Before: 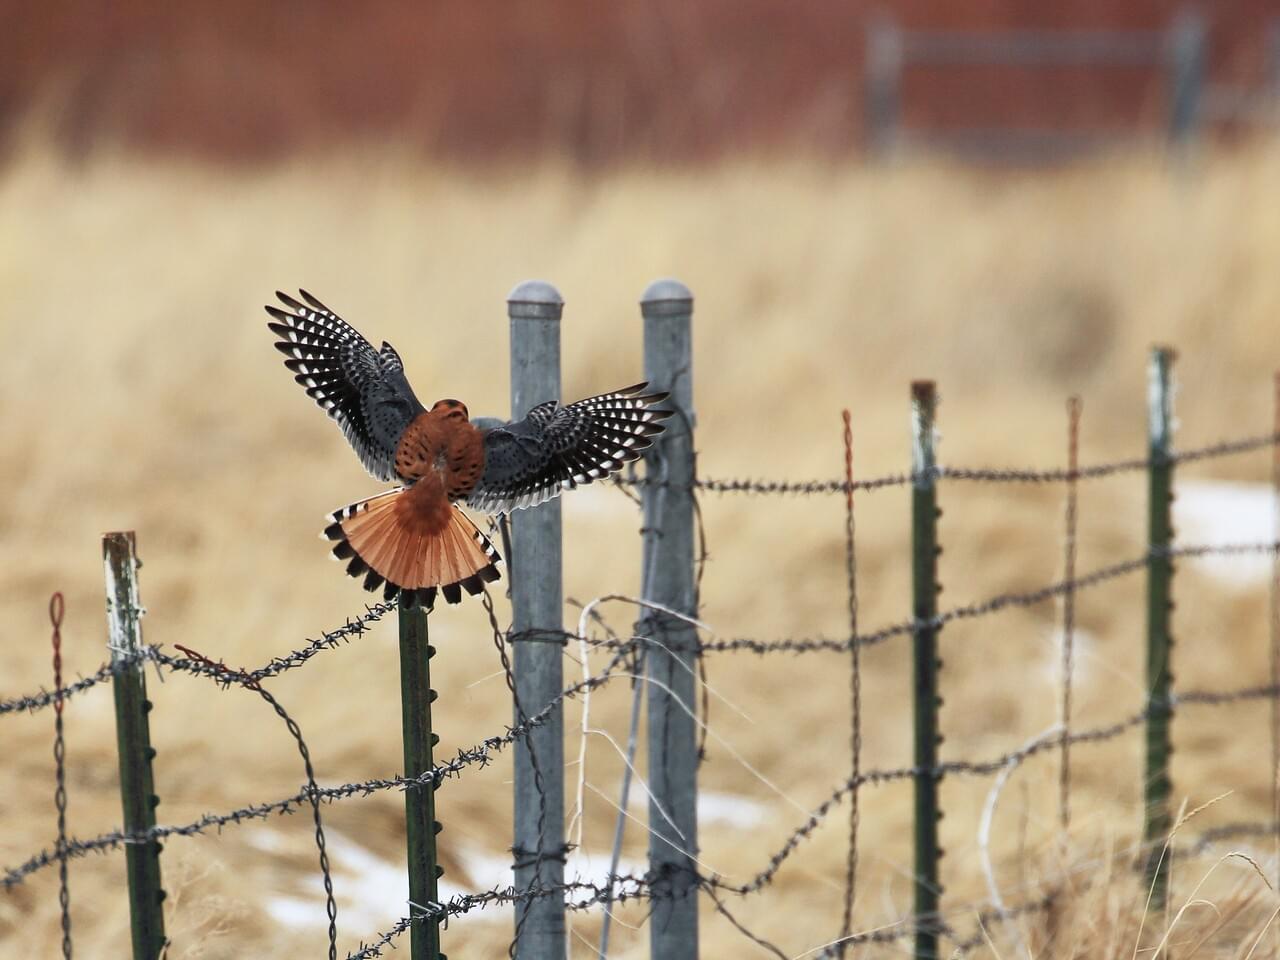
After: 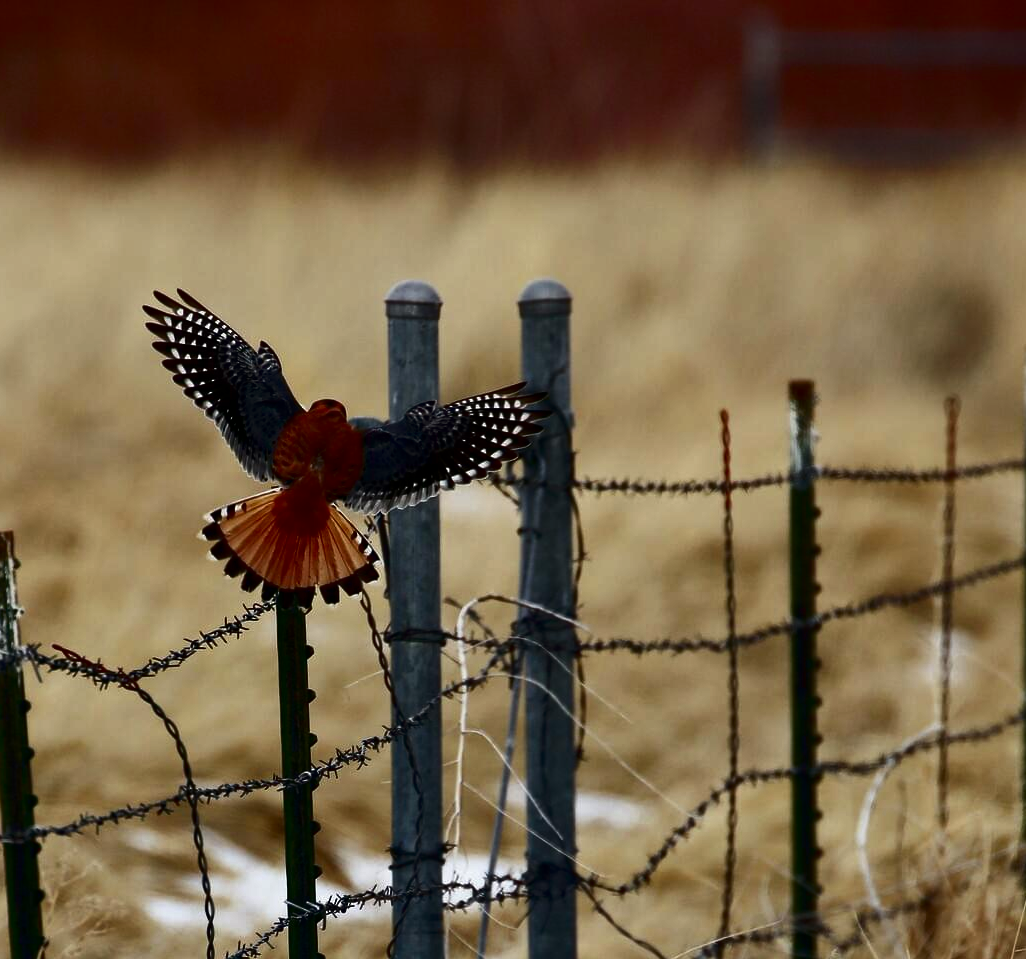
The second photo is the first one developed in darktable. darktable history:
crop and rotate: left 9.597%, right 10.195%
contrast brightness saturation: contrast 0.09, brightness -0.59, saturation 0.17
